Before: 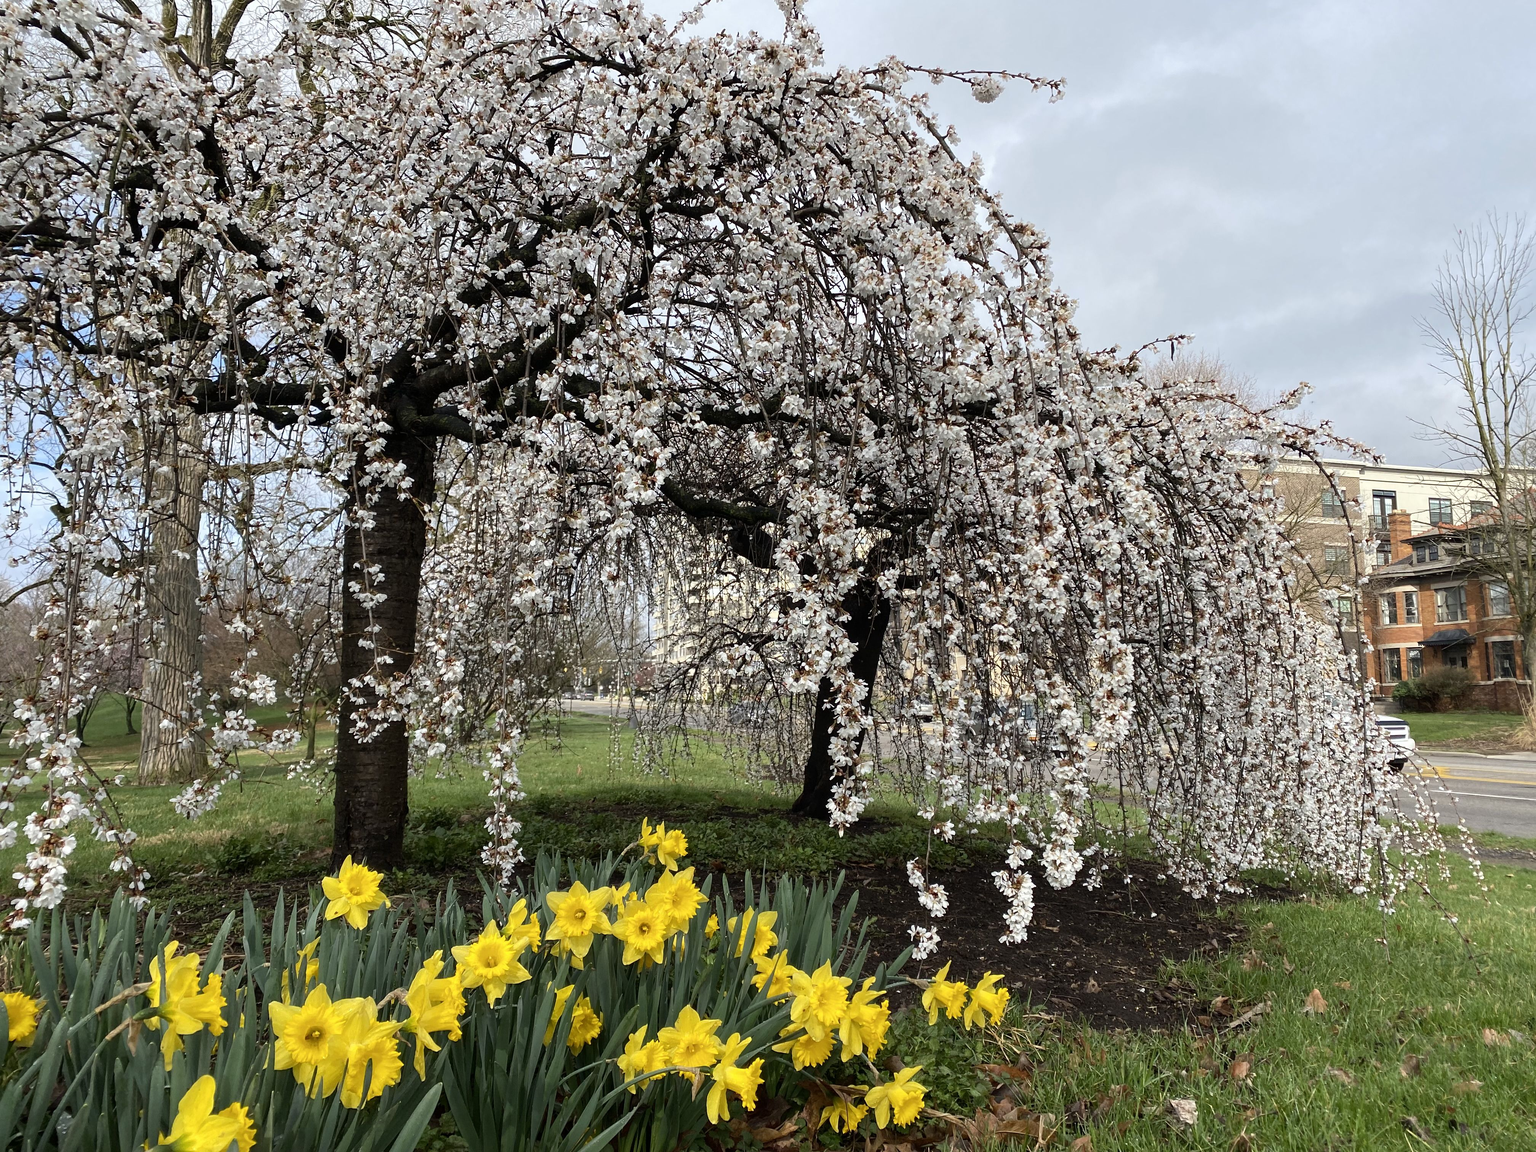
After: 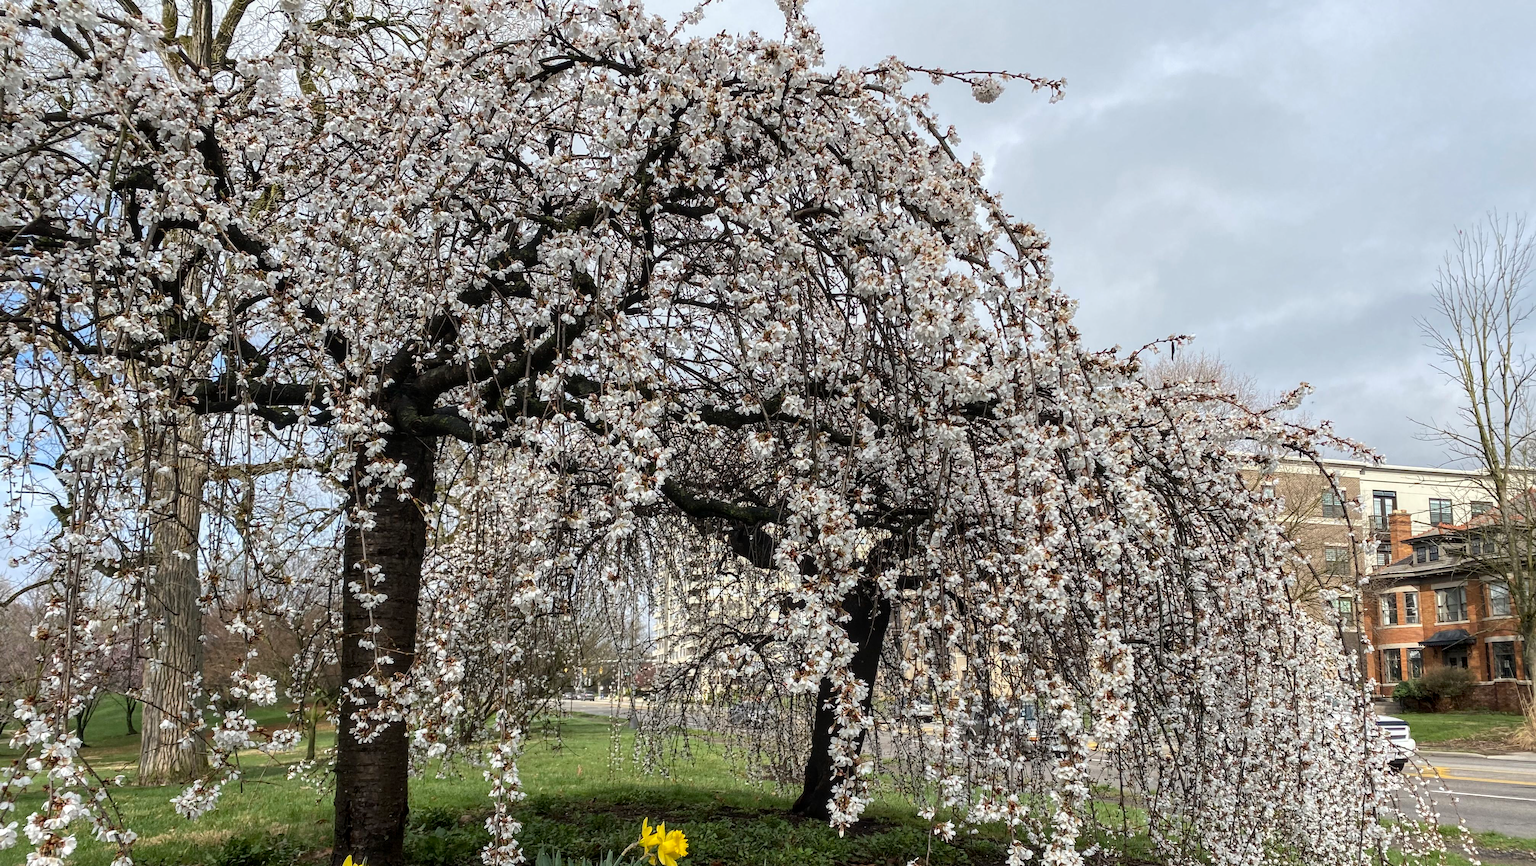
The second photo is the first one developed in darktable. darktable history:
local contrast: on, module defaults
crop: bottom 24.791%
